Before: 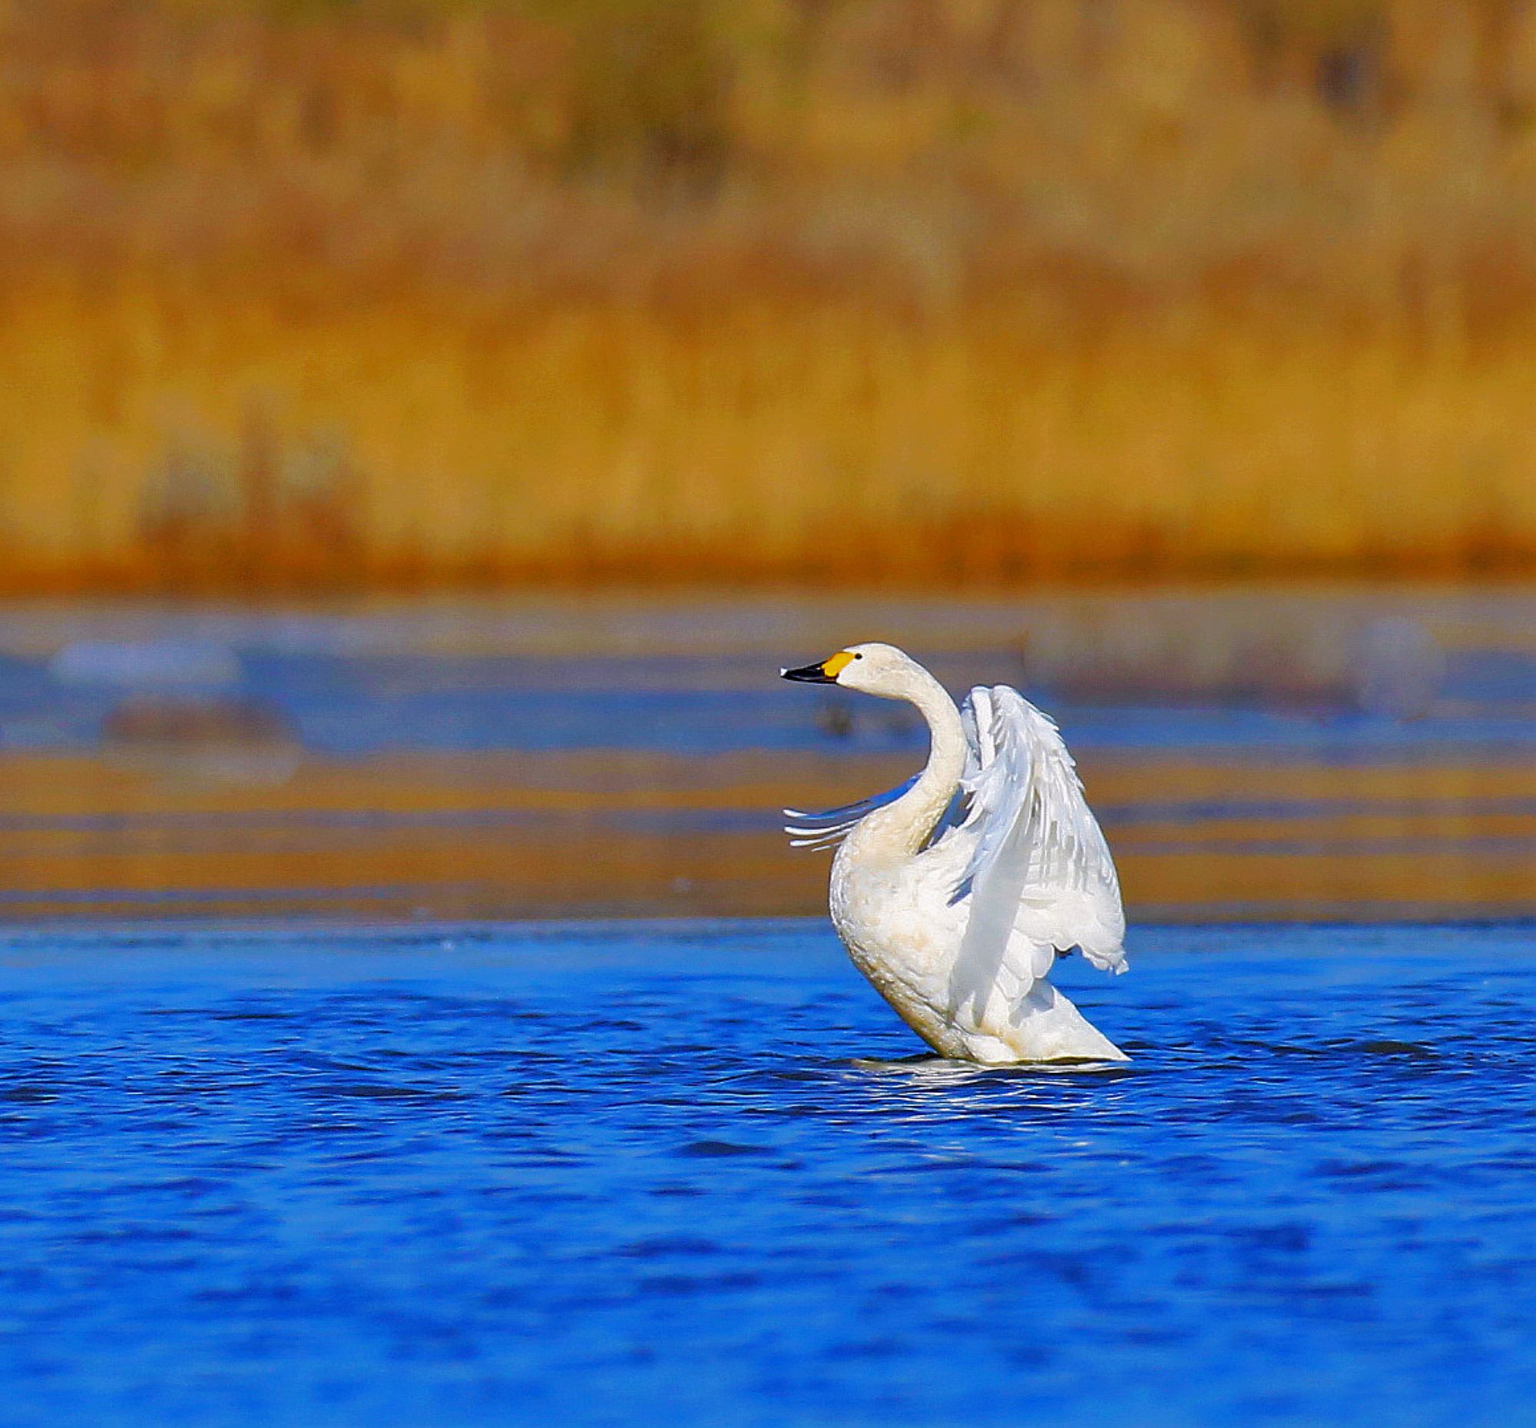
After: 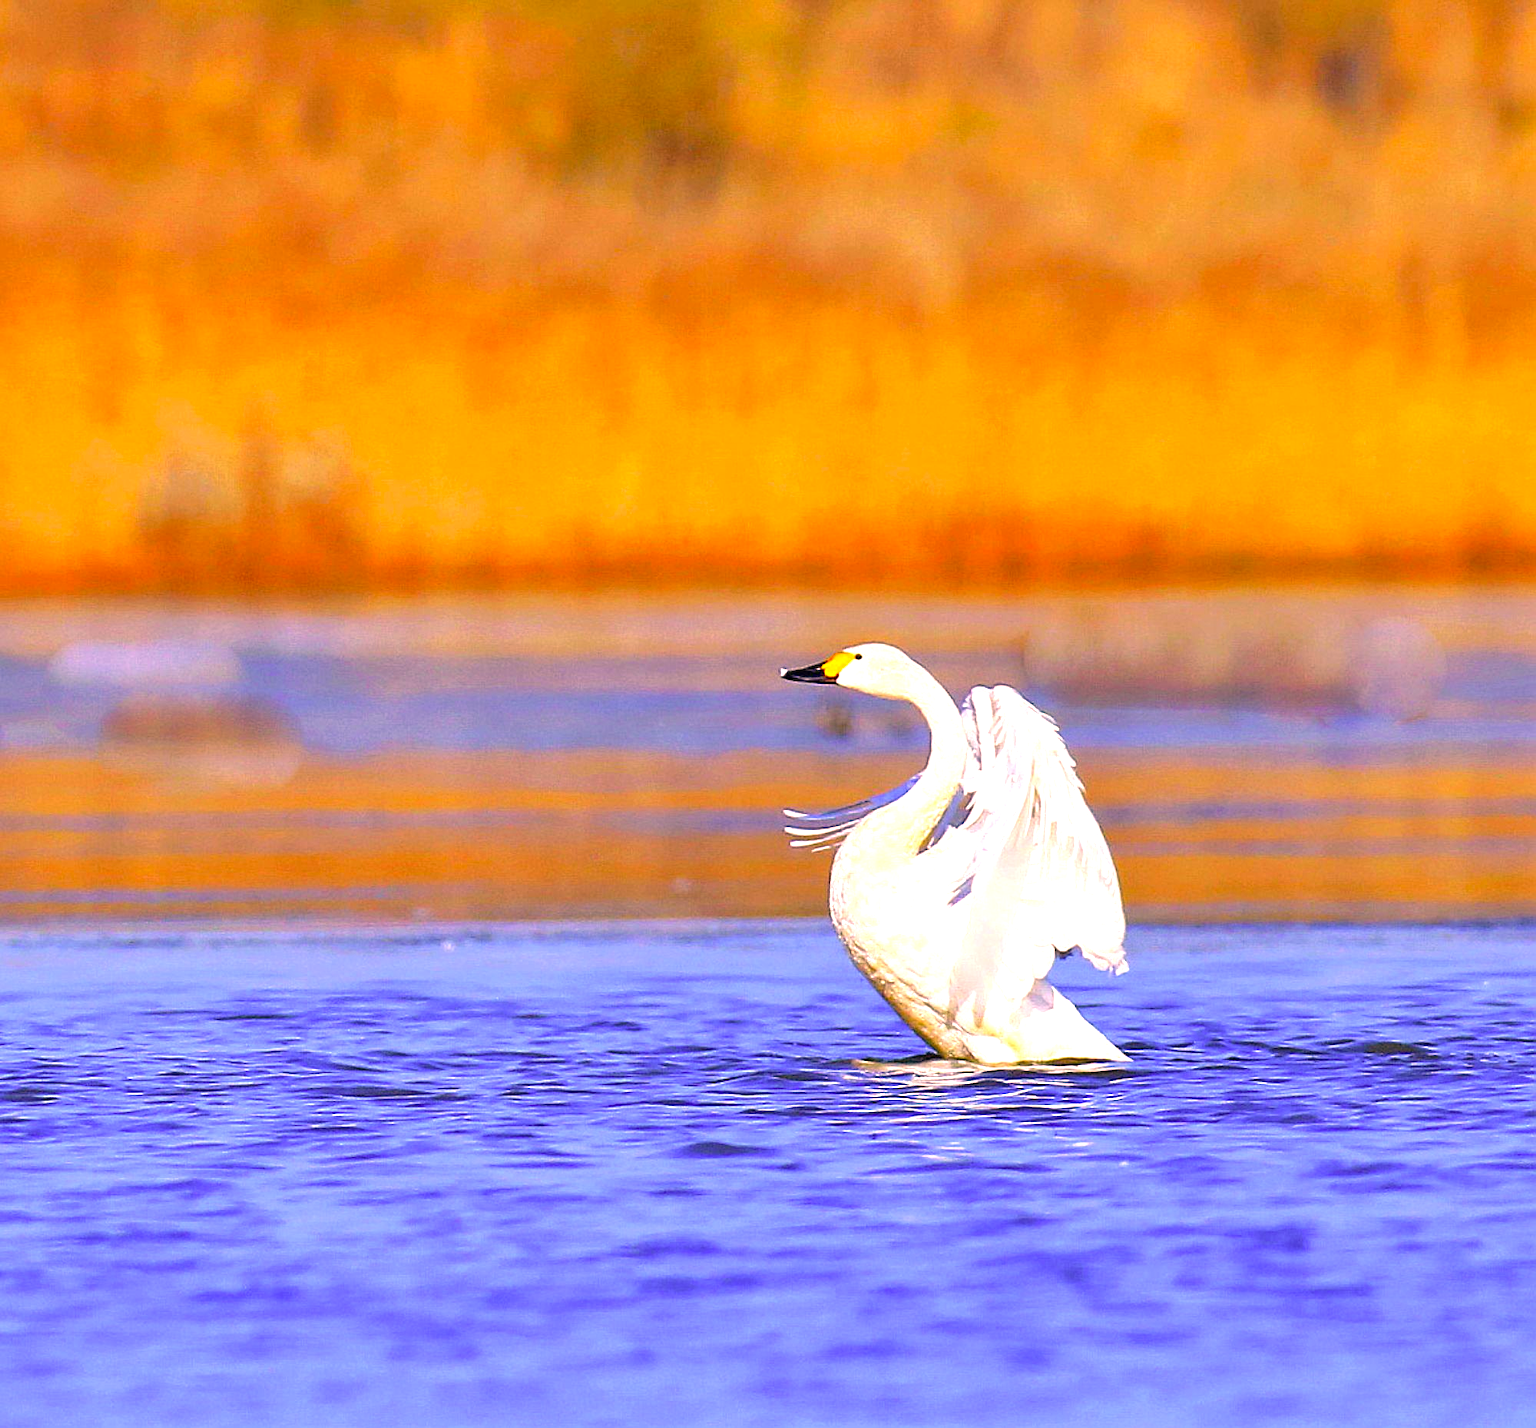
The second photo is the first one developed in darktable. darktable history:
color correction: highlights a* 20.99, highlights b* 19.69
exposure: exposure 1.24 EV, compensate highlight preservation false
